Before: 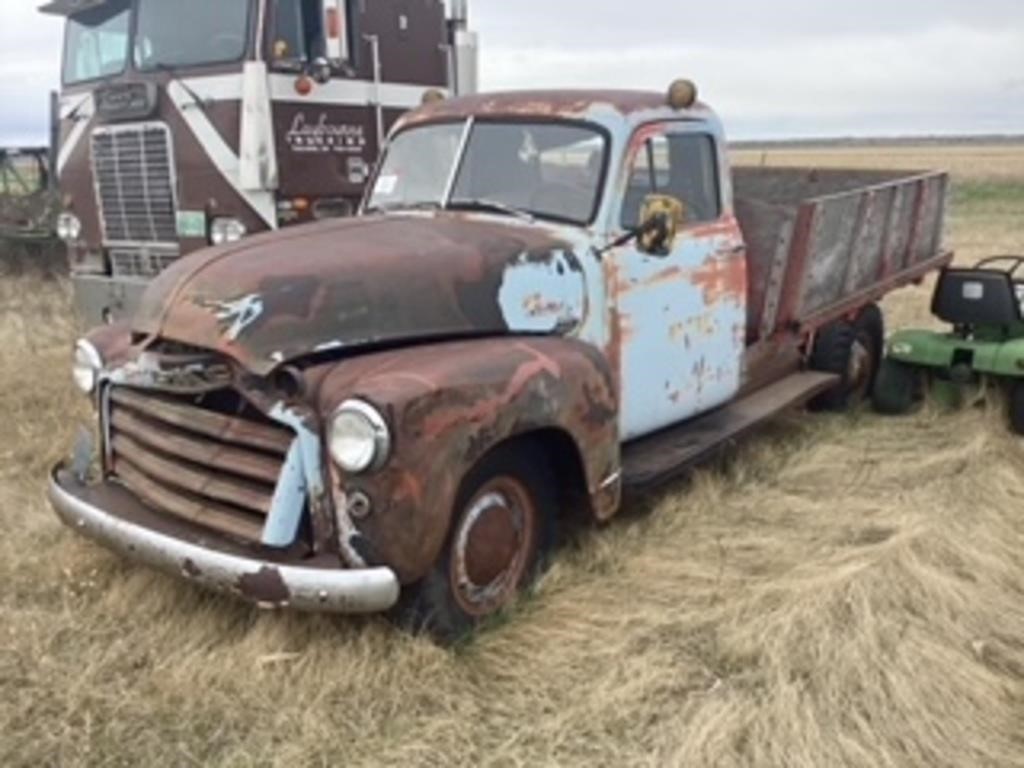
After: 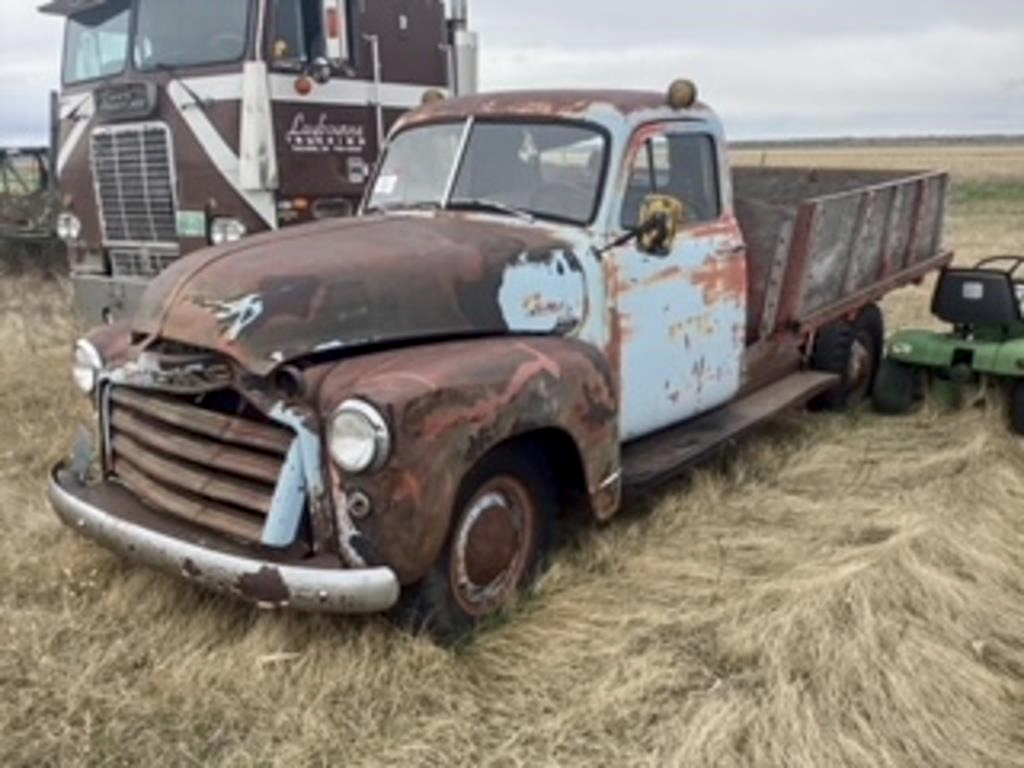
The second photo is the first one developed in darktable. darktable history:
local contrast: on, module defaults
exposure: exposure -0.177 EV, compensate highlight preservation false
